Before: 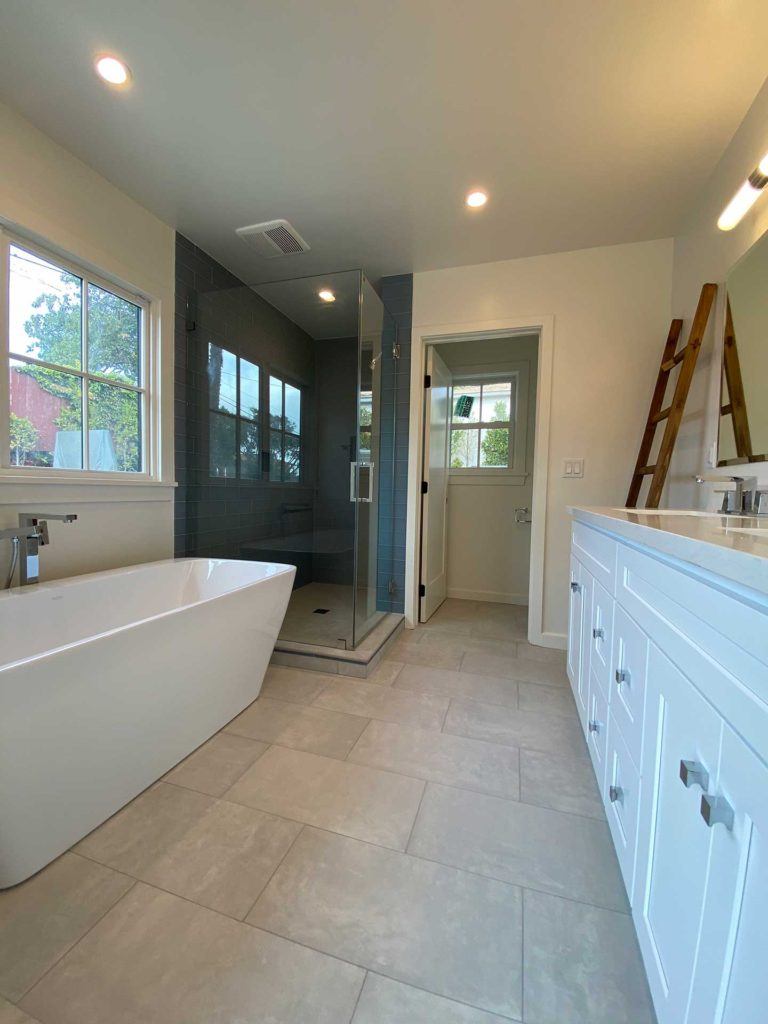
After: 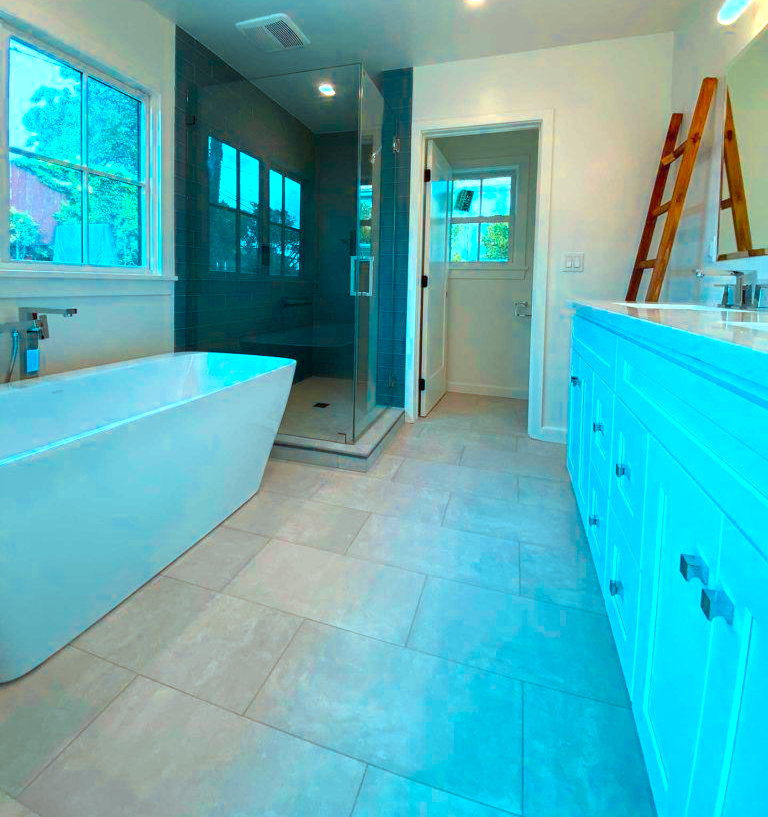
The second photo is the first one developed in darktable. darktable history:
color calibration: output R [1.422, -0.35, -0.252, 0], output G [-0.238, 1.259, -0.084, 0], output B [-0.081, -0.196, 1.58, 0], output brightness [0.49, 0.671, -0.57, 0], illuminant as shot in camera, x 0.36, y 0.362, temperature 4595.9 K
crop and rotate: top 20.176%
